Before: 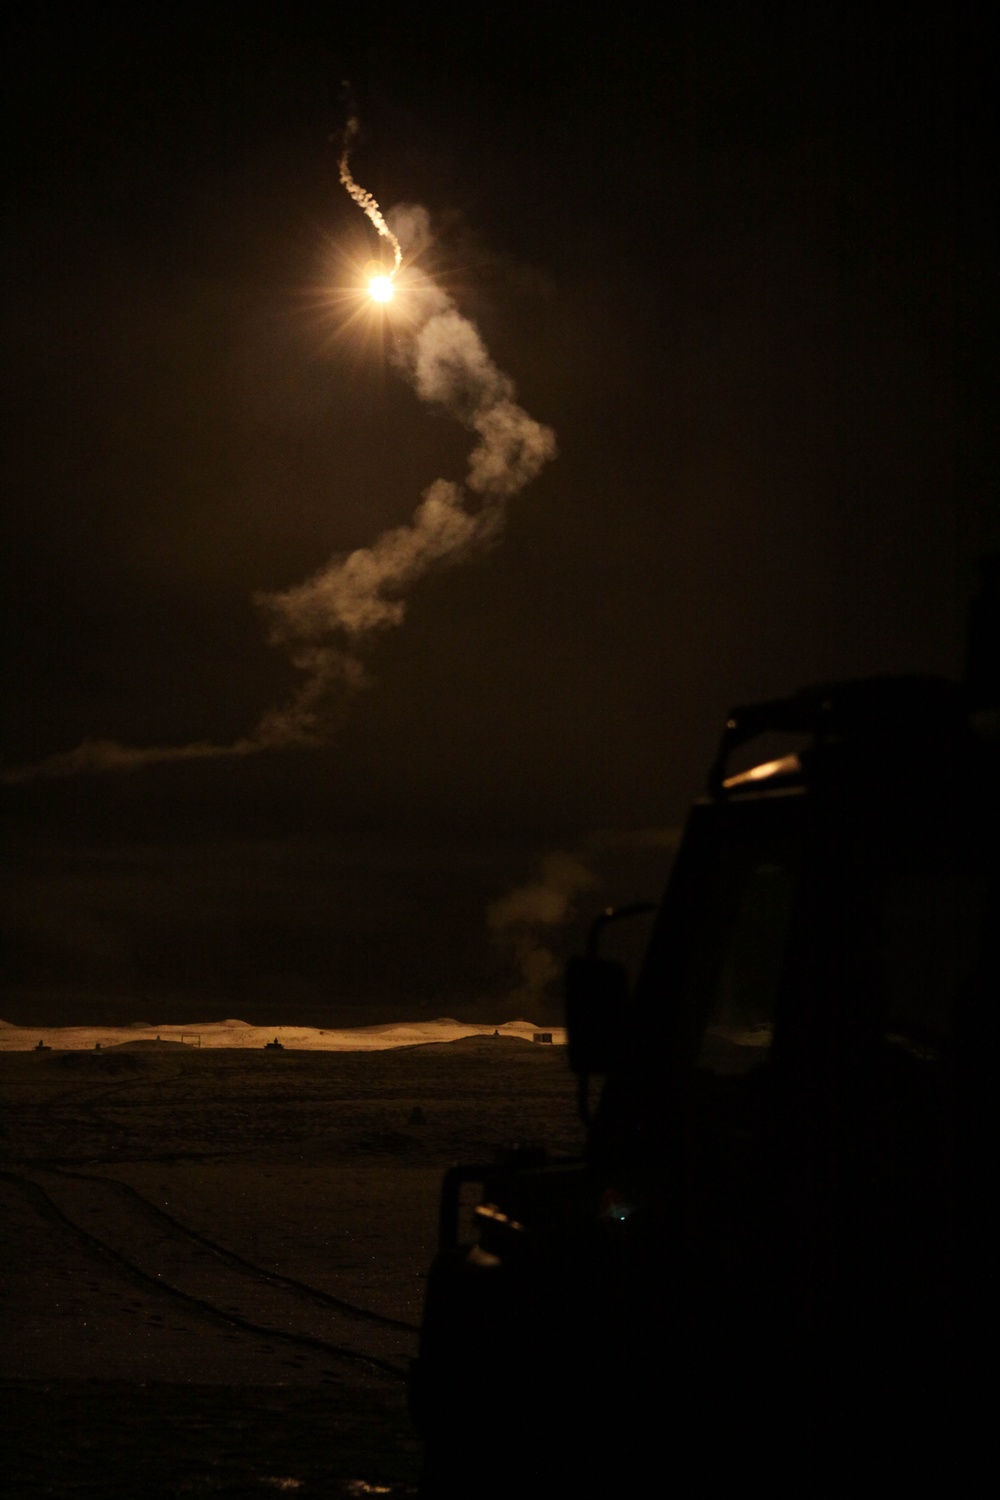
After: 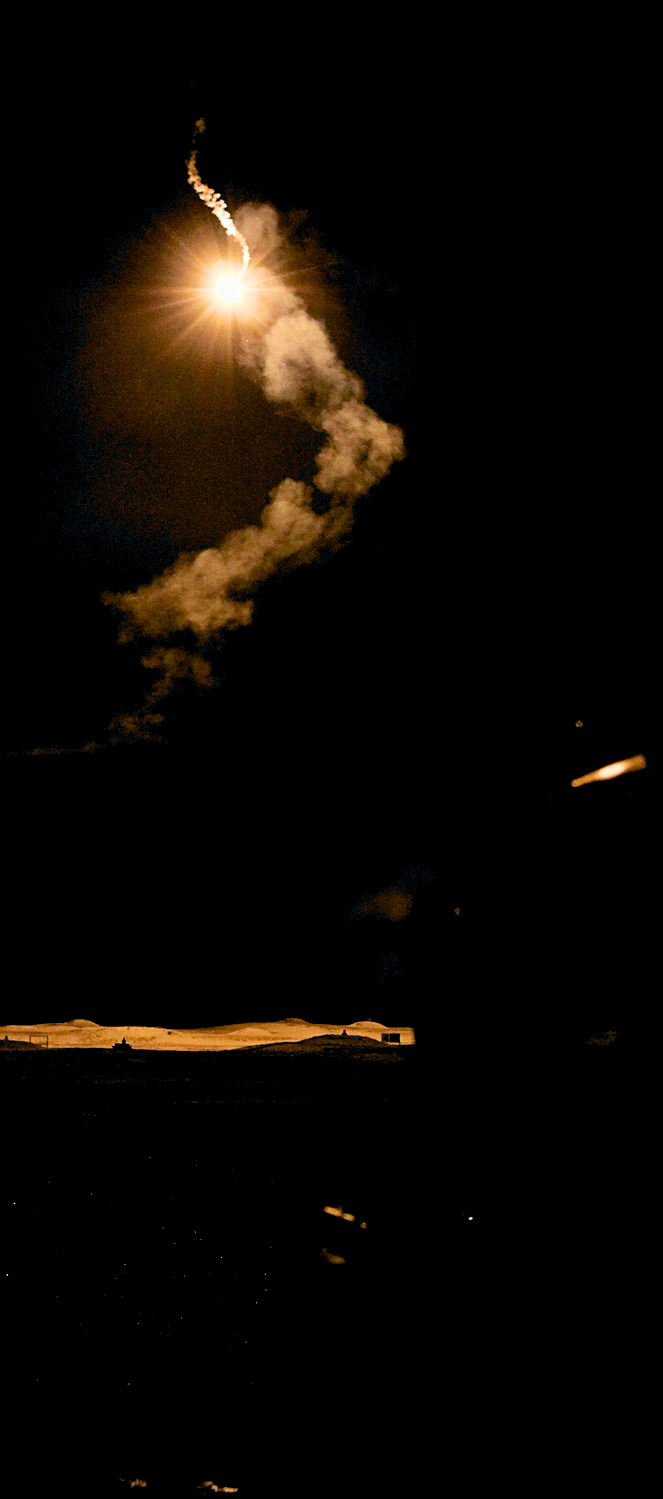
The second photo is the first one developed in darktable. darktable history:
sharpen: amount 0.571
filmic rgb: black relative exposure -7.99 EV, white relative exposure 4 EV, threshold 3.05 EV, hardness 4.1, color science v6 (2022), enable highlight reconstruction true
crop and rotate: left 15.232%, right 18.425%
exposure: black level correction 0.011, exposure 1.077 EV, compensate highlight preservation false
